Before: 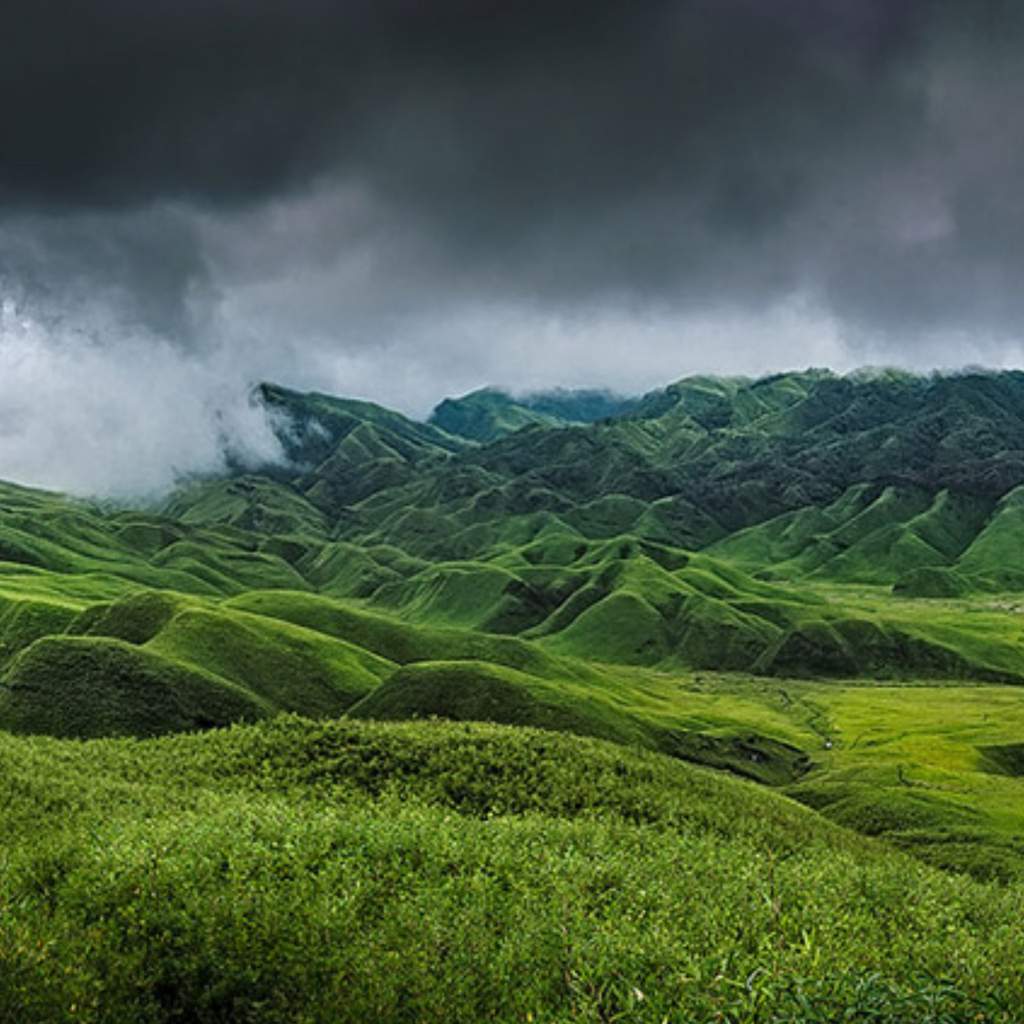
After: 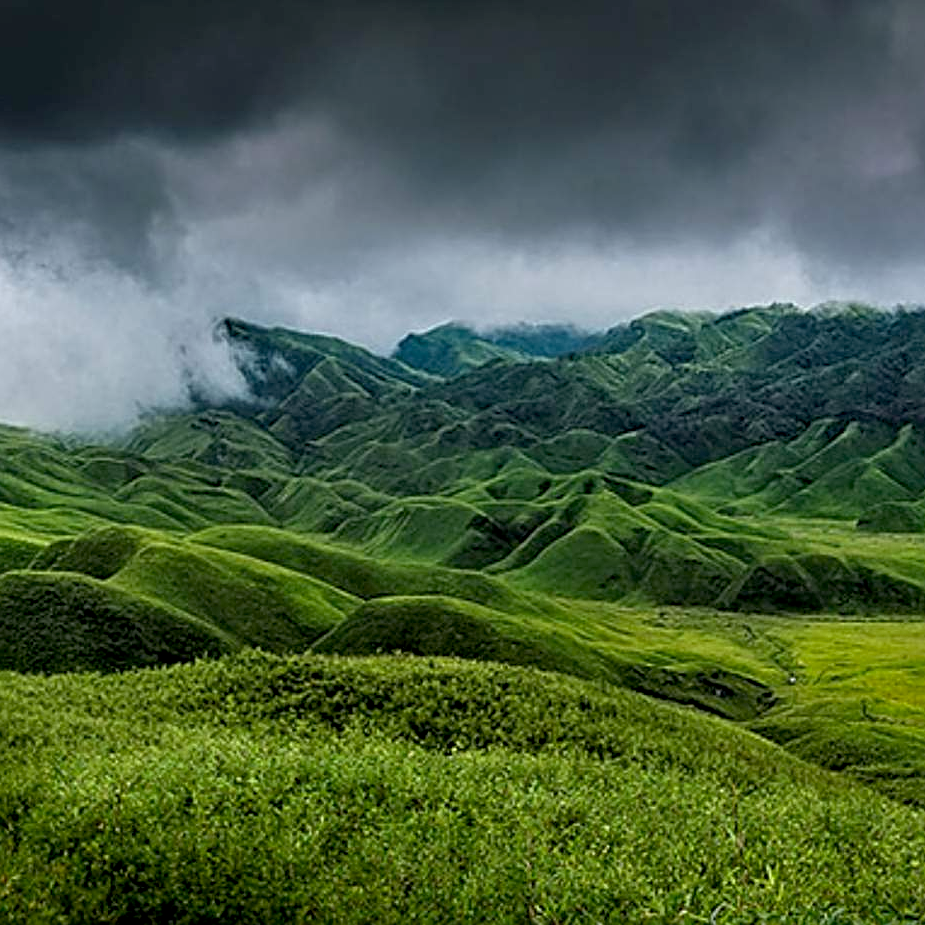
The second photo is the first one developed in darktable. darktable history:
crop: left 3.53%, top 6.412%, right 6.055%, bottom 3.18%
exposure: black level correction 0.01, exposure 0.015 EV, compensate highlight preservation false
sharpen: on, module defaults
